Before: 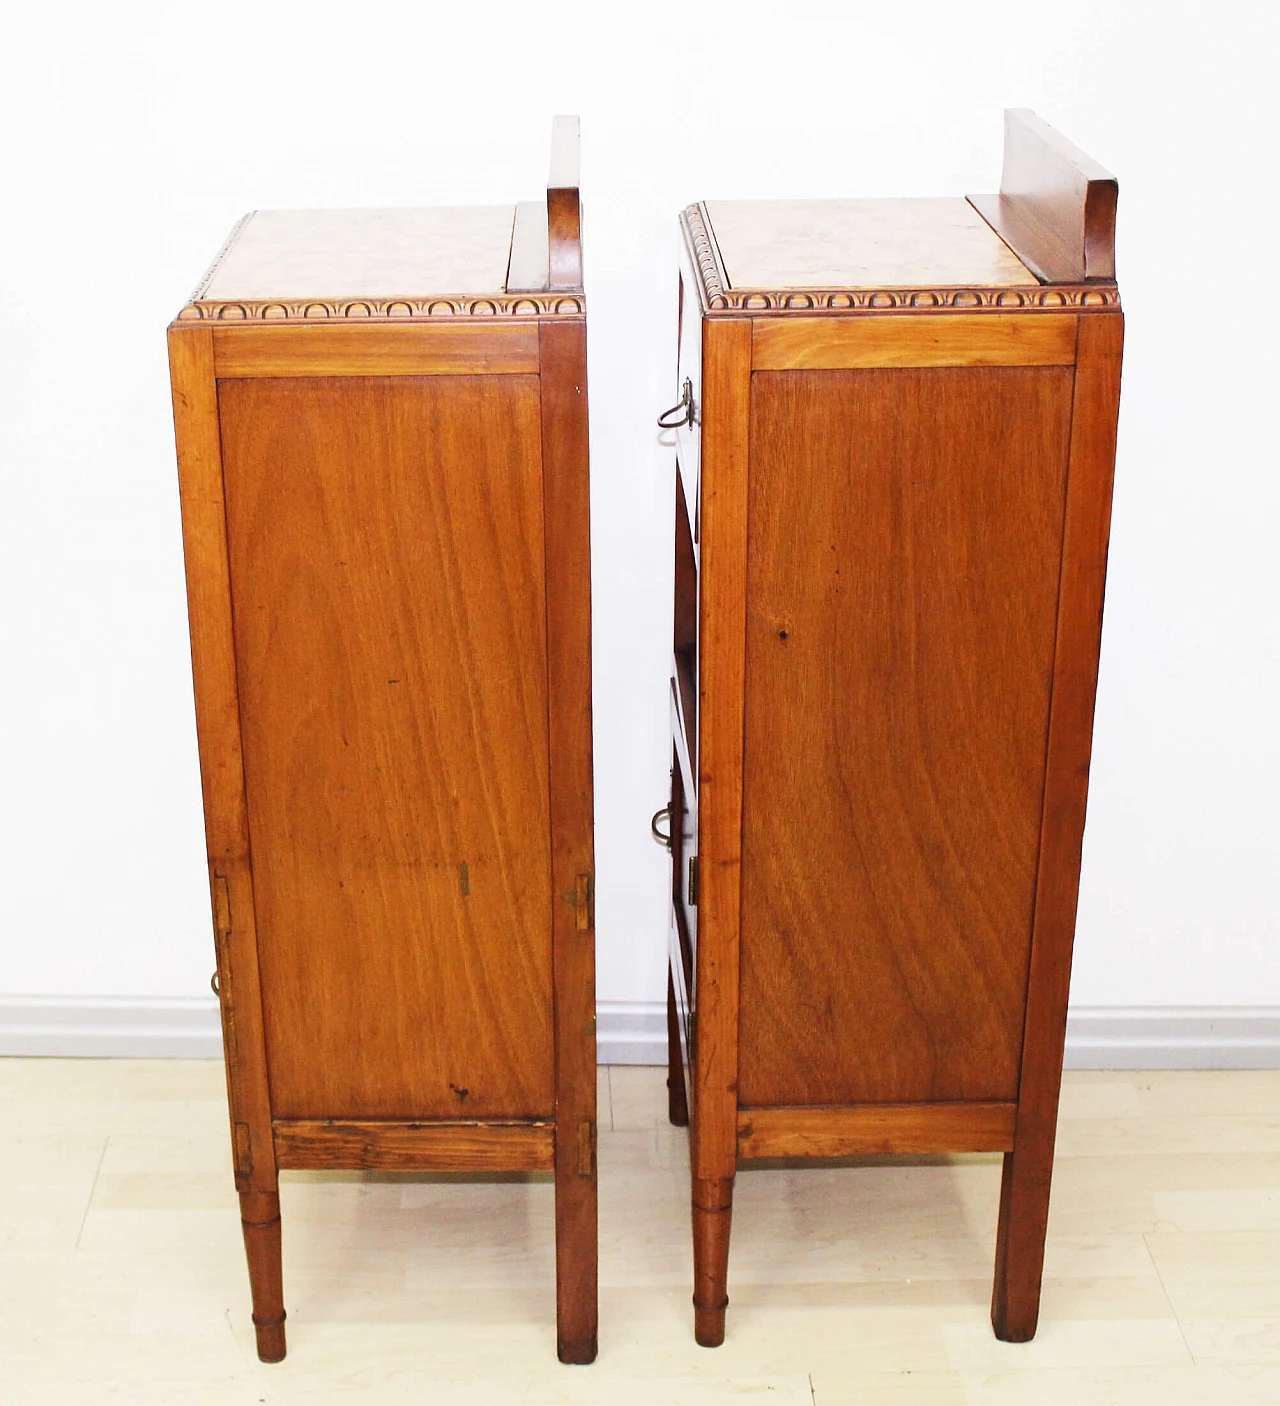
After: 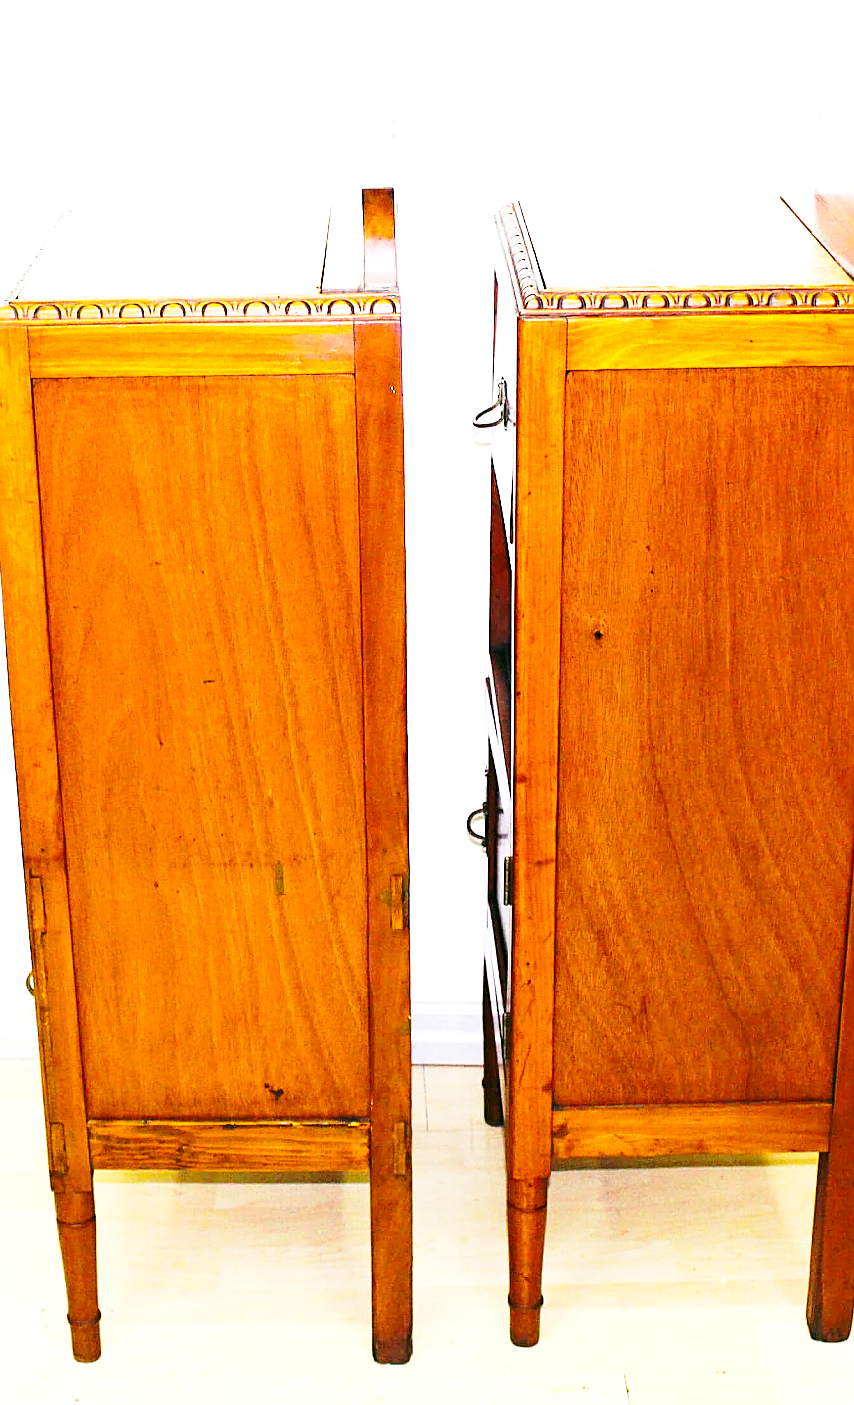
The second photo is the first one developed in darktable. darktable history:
base curve: curves: ch0 [(0, 0) (0.028, 0.03) (0.121, 0.232) (0.46, 0.748) (0.859, 0.968) (1, 1)], preserve colors none
sharpen: amount 0.472
crop and rotate: left 14.502%, right 18.751%
color balance rgb: global offset › luminance -0.317%, global offset › chroma 0.119%, global offset › hue 165.19°, perceptual saturation grading › global saturation 60.926%, perceptual saturation grading › highlights 21.412%, perceptual saturation grading › shadows -50.275%, perceptual brilliance grading › global brilliance 11.744%
